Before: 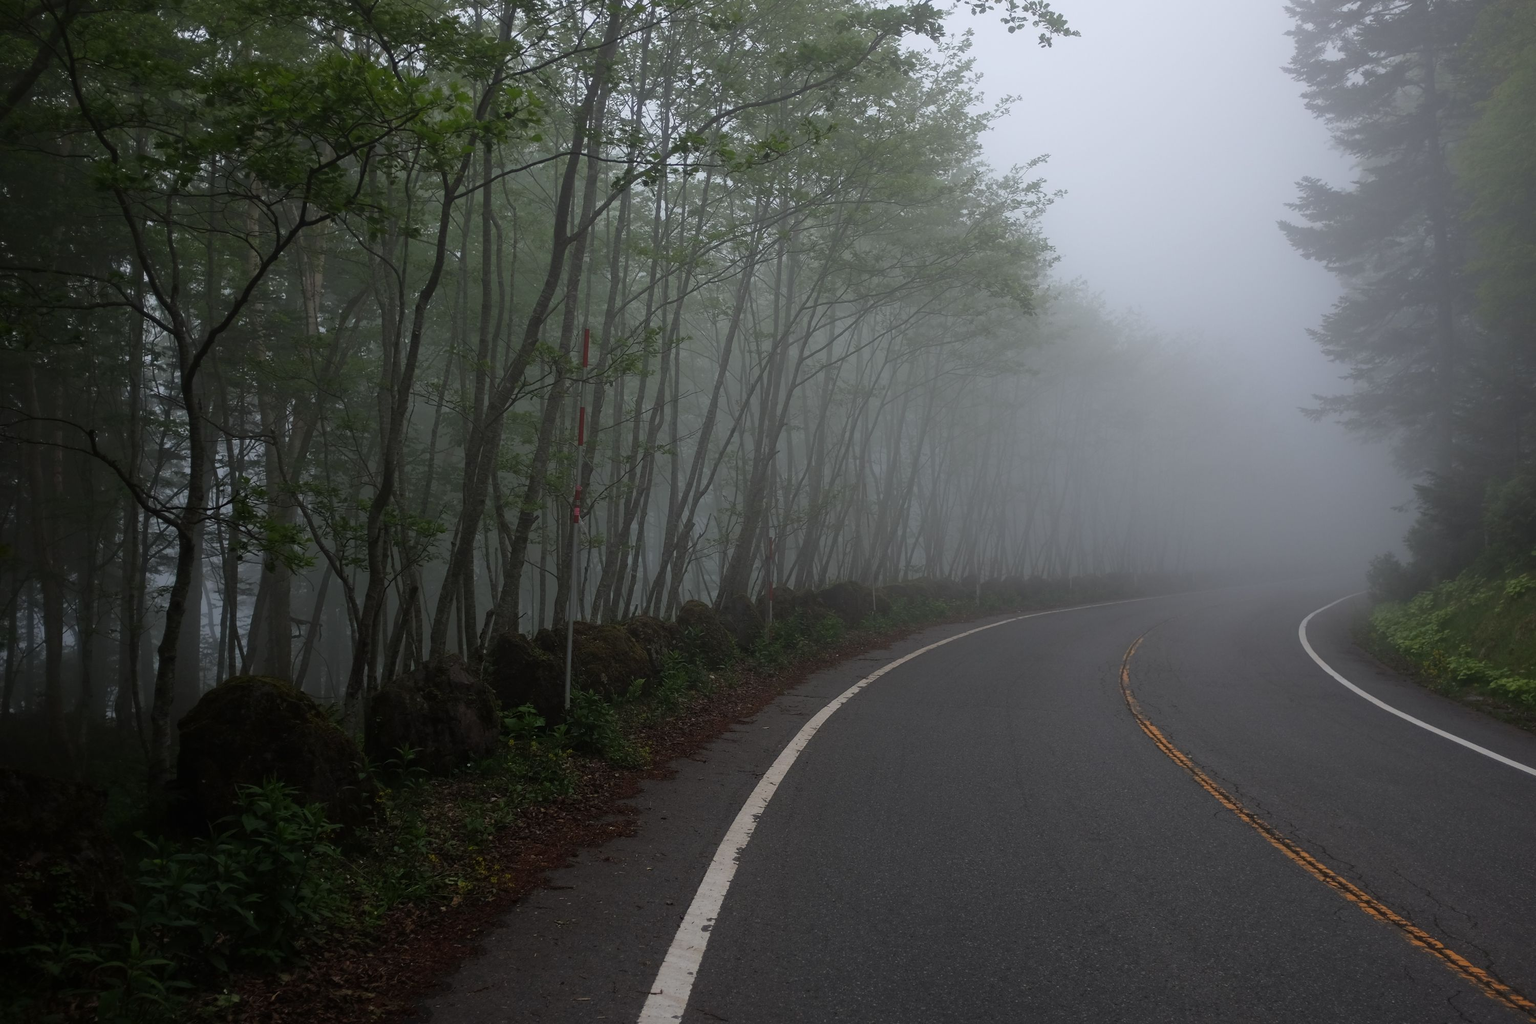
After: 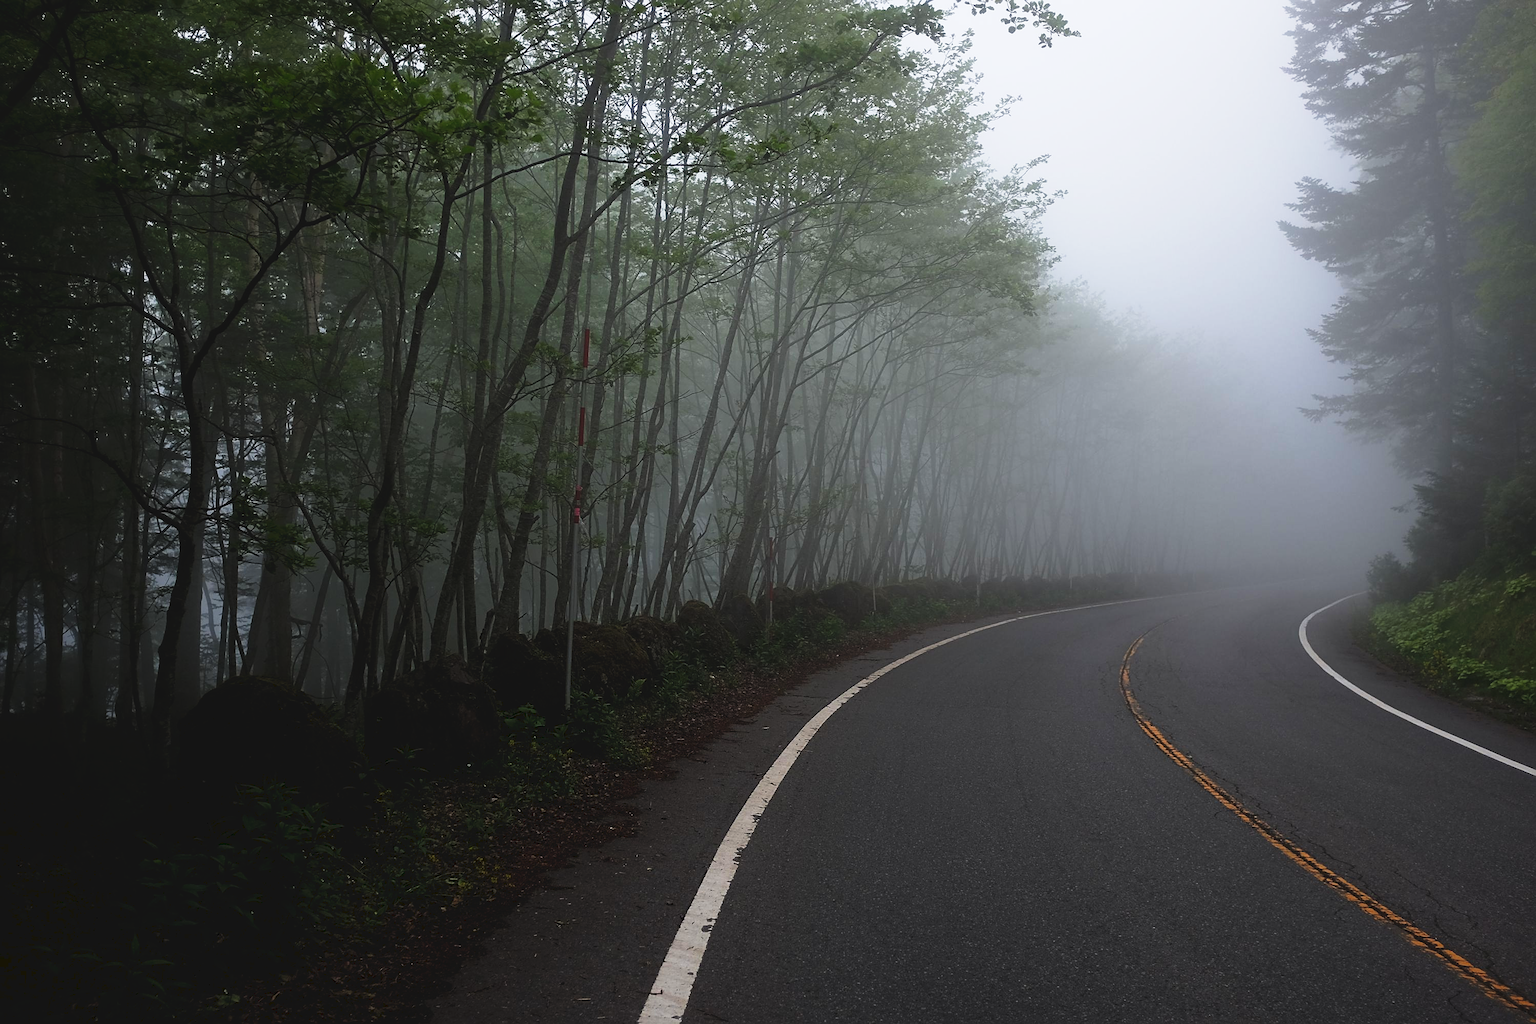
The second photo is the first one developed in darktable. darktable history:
sharpen: on, module defaults
tone curve: curves: ch0 [(0, 0) (0.003, 0.063) (0.011, 0.063) (0.025, 0.063) (0.044, 0.066) (0.069, 0.071) (0.1, 0.09) (0.136, 0.116) (0.177, 0.144) (0.224, 0.192) (0.277, 0.246) (0.335, 0.311) (0.399, 0.399) (0.468, 0.49) (0.543, 0.589) (0.623, 0.709) (0.709, 0.827) (0.801, 0.918) (0.898, 0.969) (1, 1)], preserve colors none
